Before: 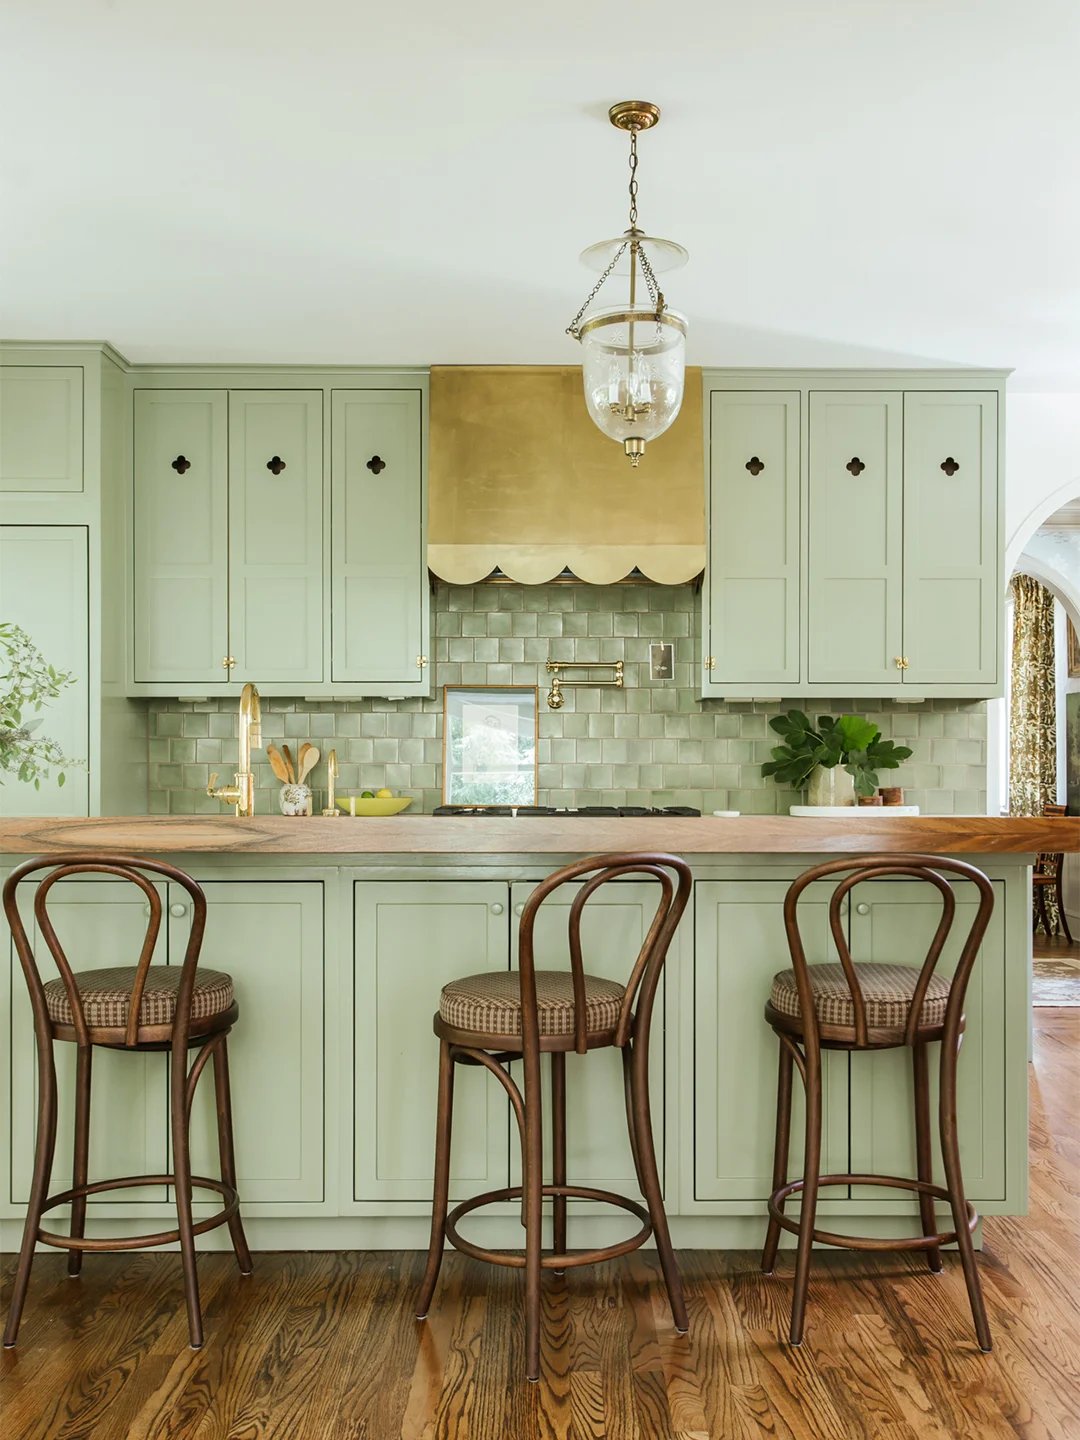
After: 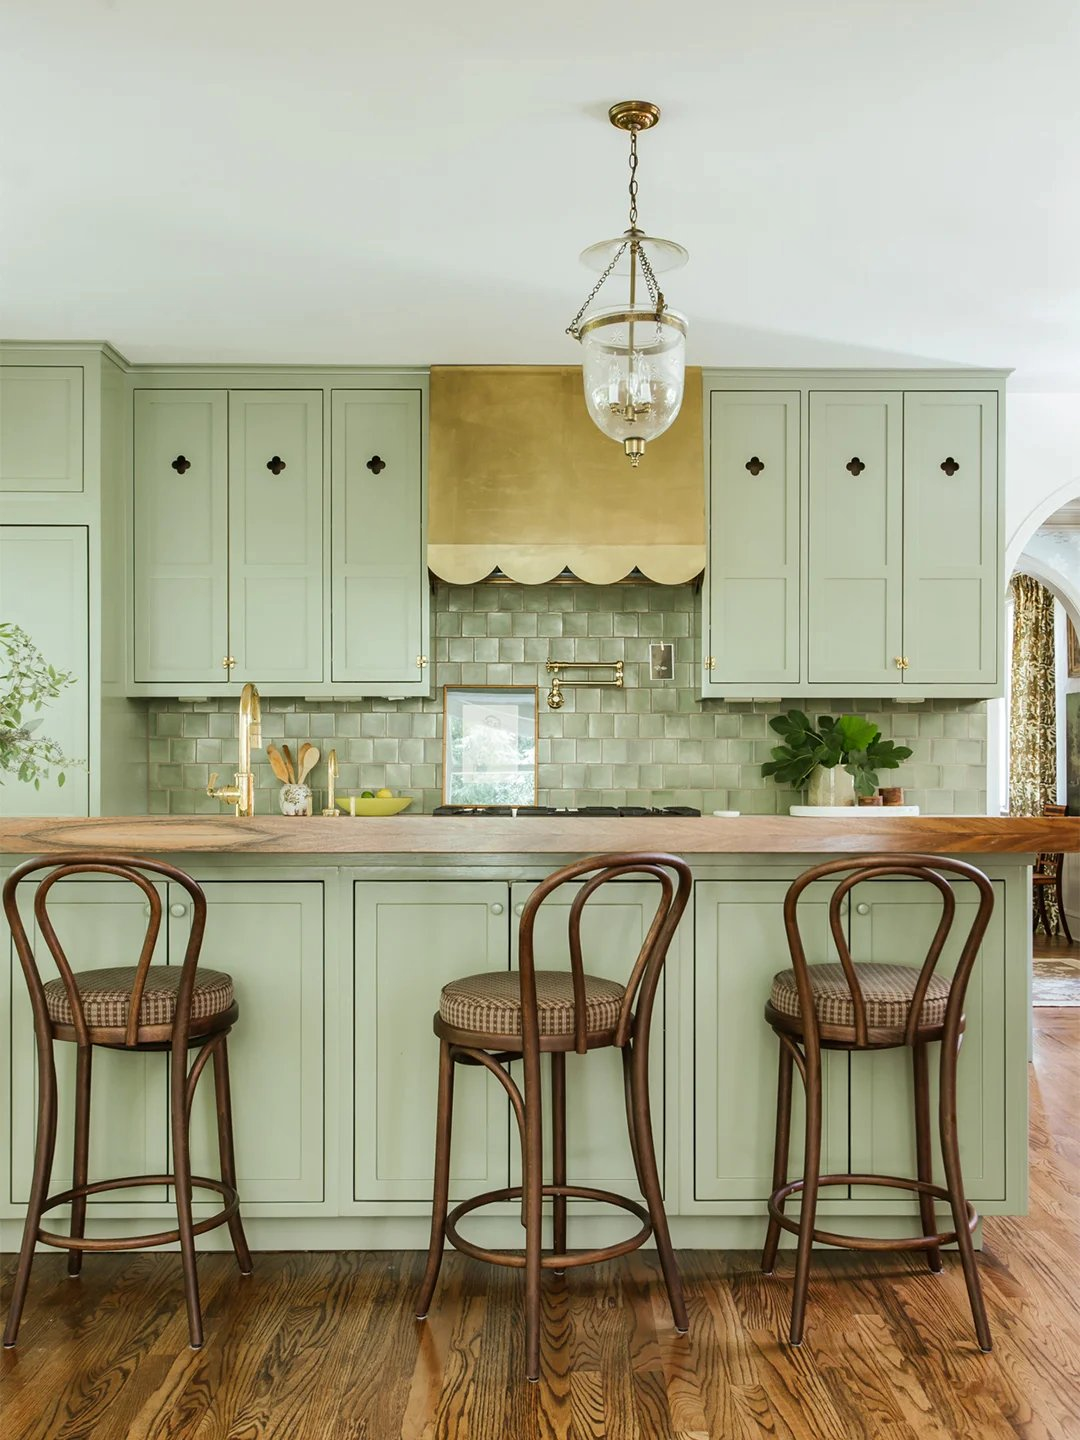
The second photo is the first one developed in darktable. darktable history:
shadows and highlights: shadows 36.82, highlights -26.74, soften with gaussian
